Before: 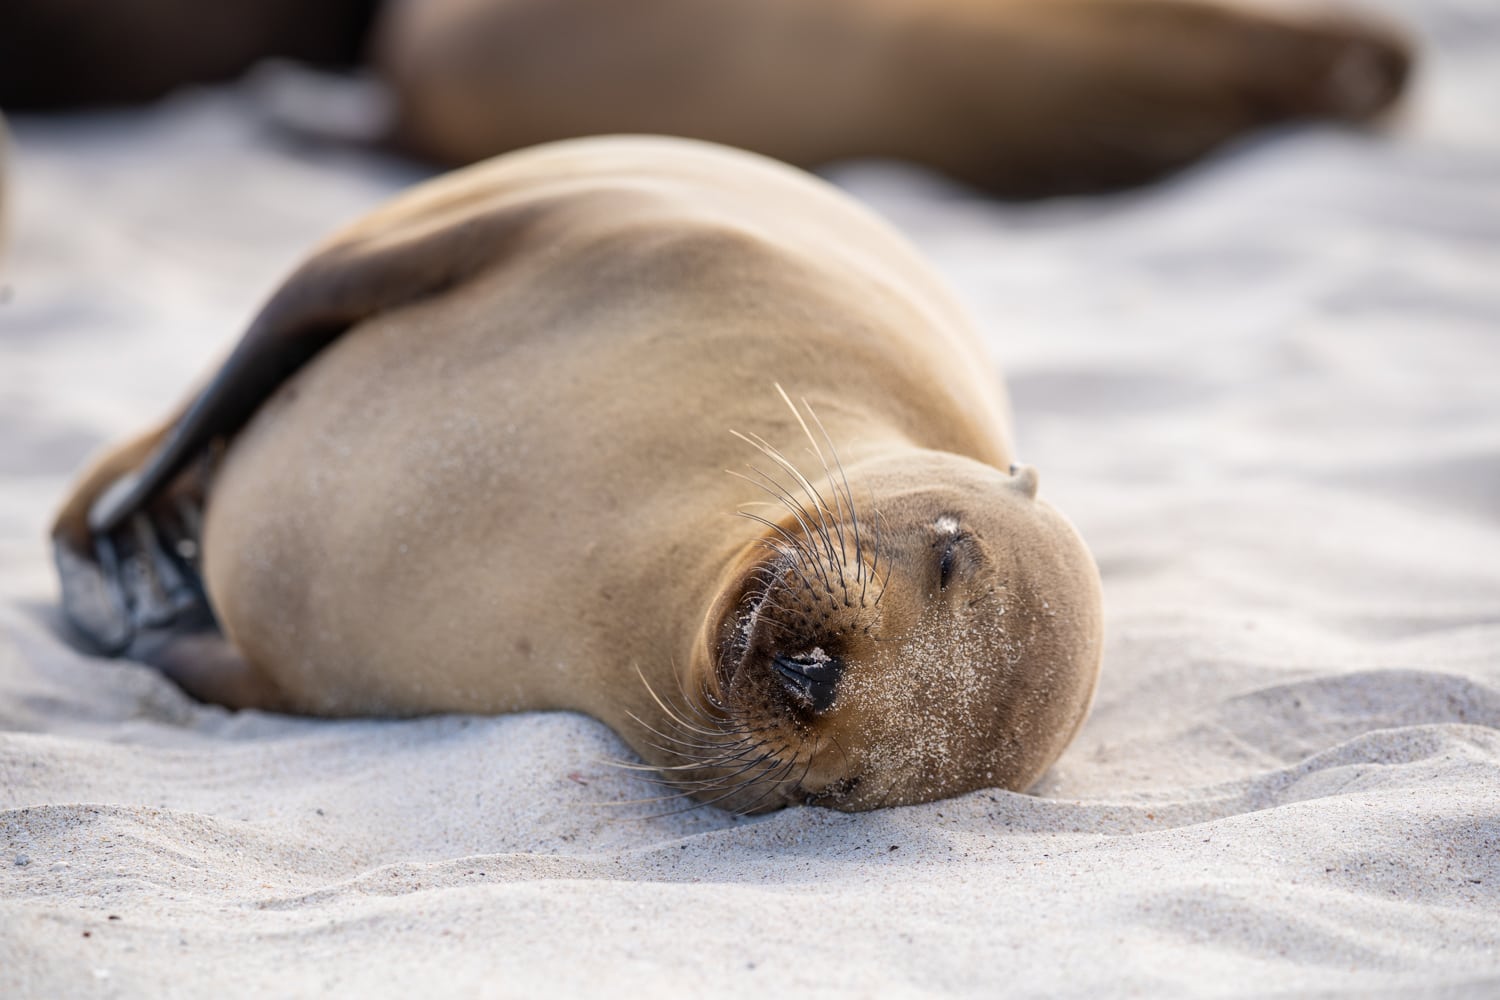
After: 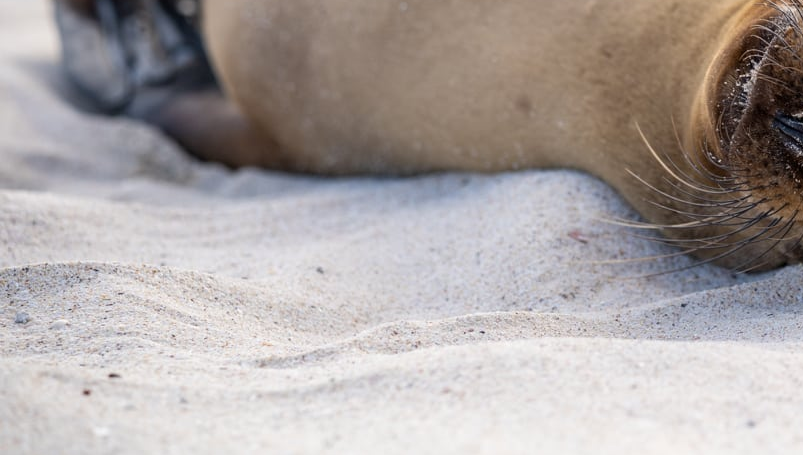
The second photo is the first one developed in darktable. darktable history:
base curve: curves: ch0 [(0, 0) (0.989, 0.992)], preserve colors none
crop and rotate: top 54.204%, right 46.411%, bottom 0.219%
